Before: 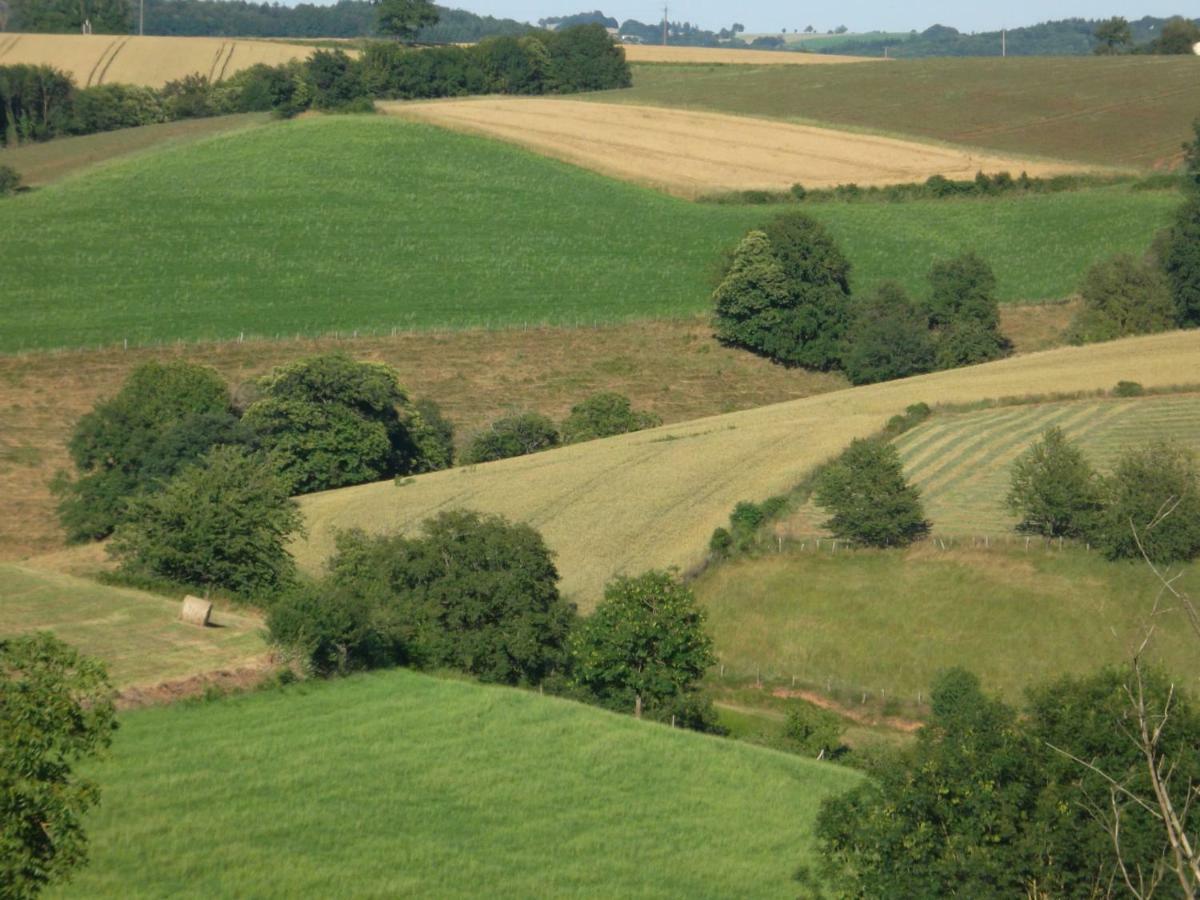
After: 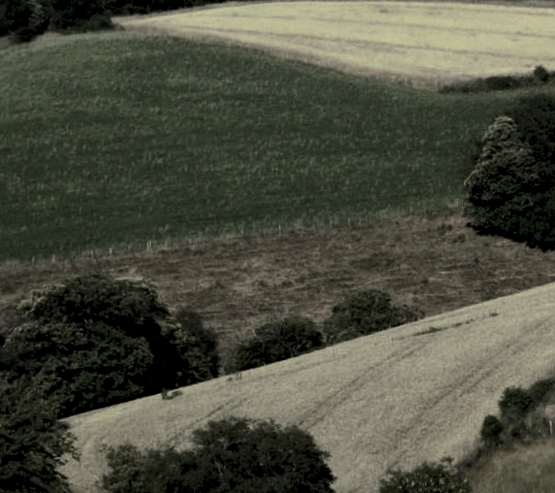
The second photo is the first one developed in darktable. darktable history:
rgb levels: levels [[0.029, 0.461, 0.922], [0, 0.5, 1], [0, 0.5, 1]]
color zones: curves: ch1 [(0, 0.153) (0.143, 0.15) (0.286, 0.151) (0.429, 0.152) (0.571, 0.152) (0.714, 0.151) (0.857, 0.151) (1, 0.153)]
crop: left 17.835%, top 7.675%, right 32.881%, bottom 32.213%
split-toning: shadows › hue 290.82°, shadows › saturation 0.34, highlights › saturation 0.38, balance 0, compress 50%
exposure: black level correction 0, exposure -0.766 EV, compensate highlight preservation false
rotate and perspective: rotation -4.57°, crop left 0.054, crop right 0.944, crop top 0.087, crop bottom 0.914
contrast brightness saturation: contrast 0.32, brightness -0.08, saturation 0.17
